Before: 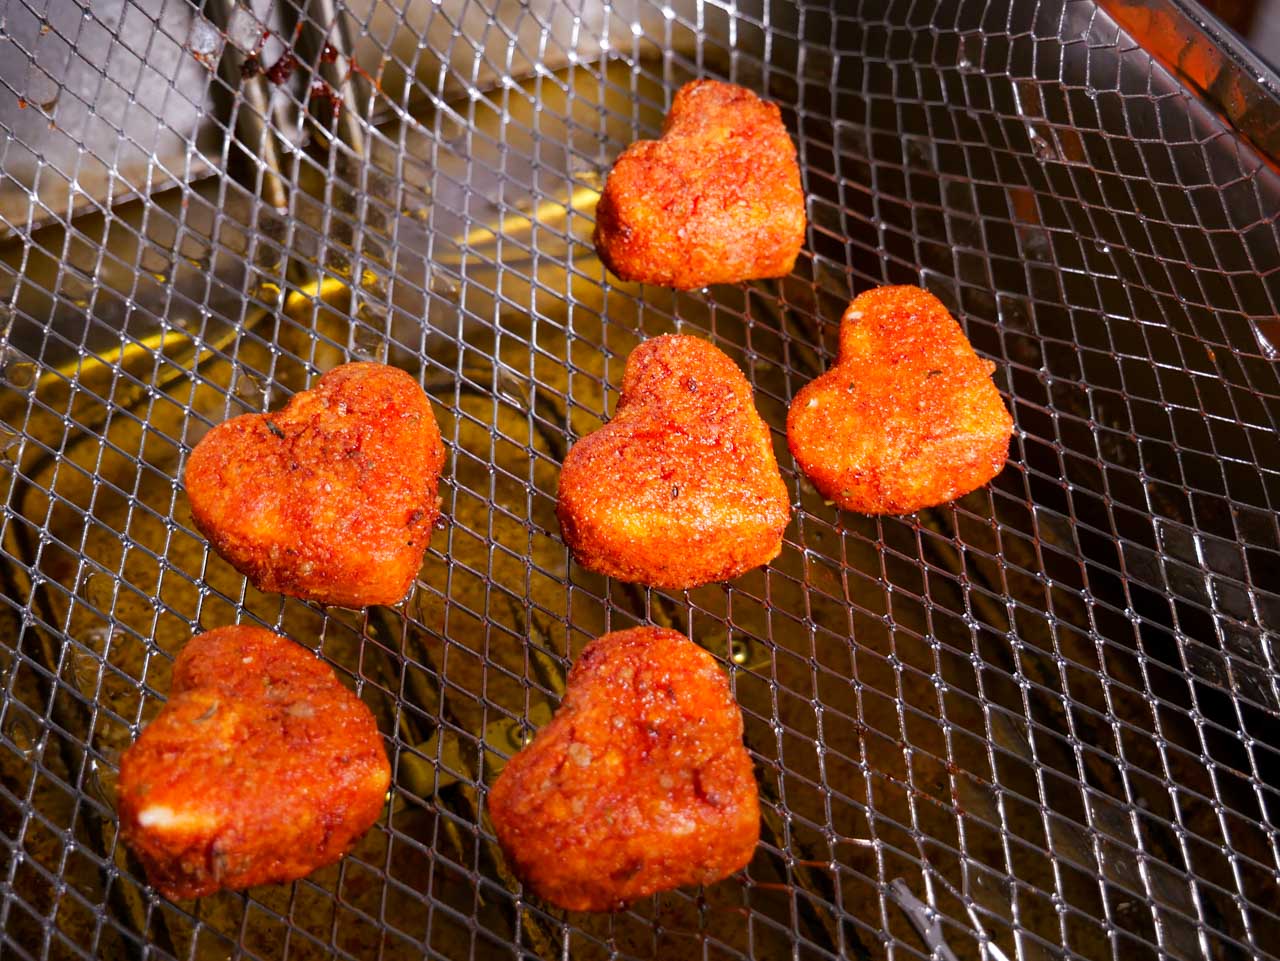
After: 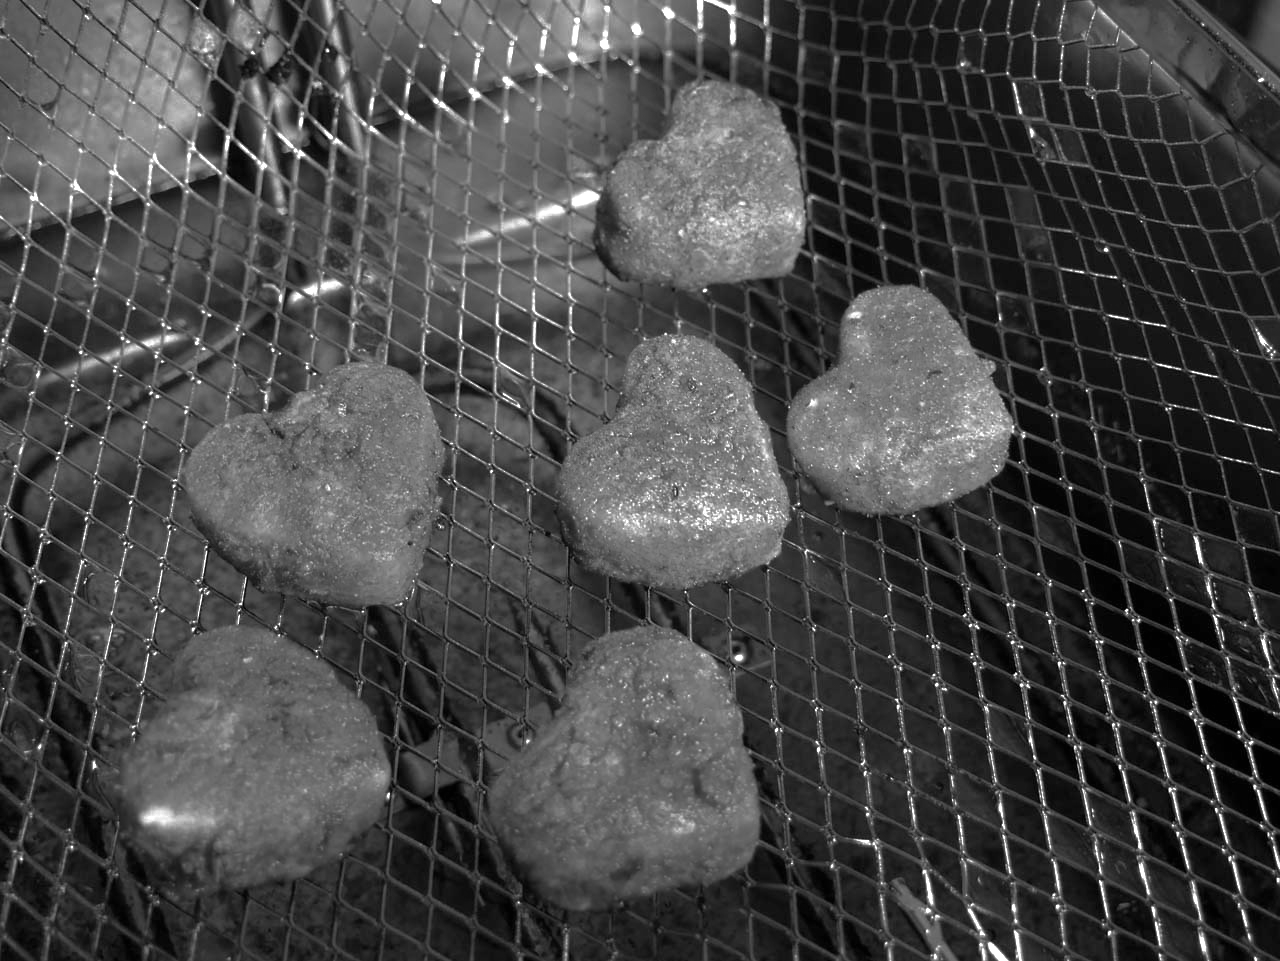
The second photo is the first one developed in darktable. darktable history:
monochrome: a -35.87, b 49.73, size 1.7
base curve: curves: ch0 [(0, 0) (0.826, 0.587) (1, 1)]
exposure: black level correction 0, exposure 0.5 EV, compensate exposure bias true, compensate highlight preservation false
